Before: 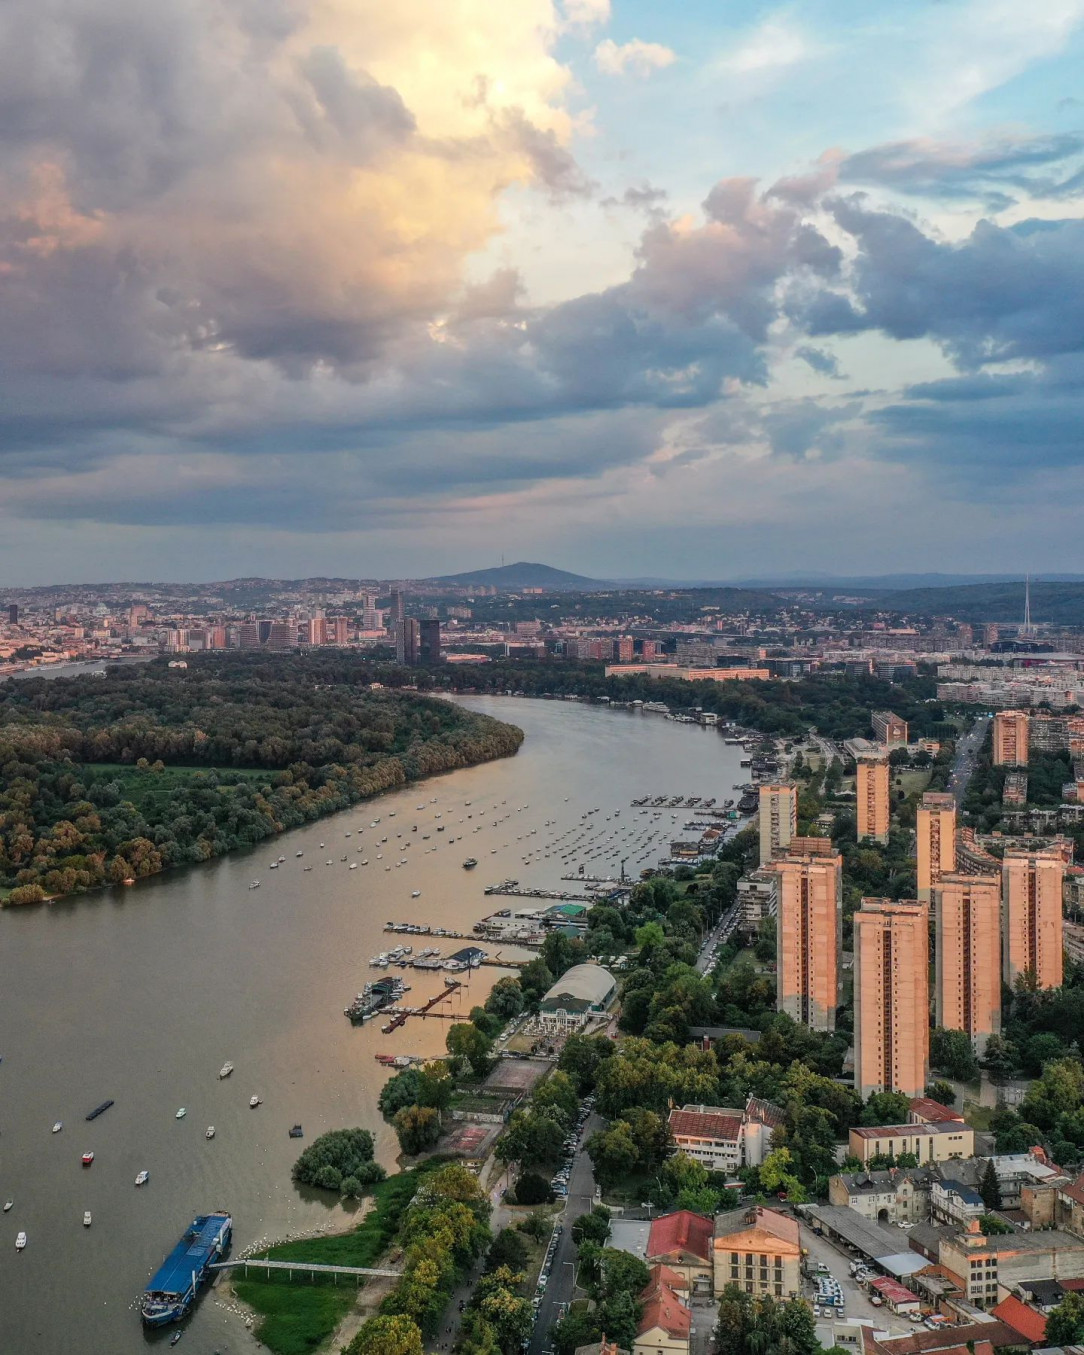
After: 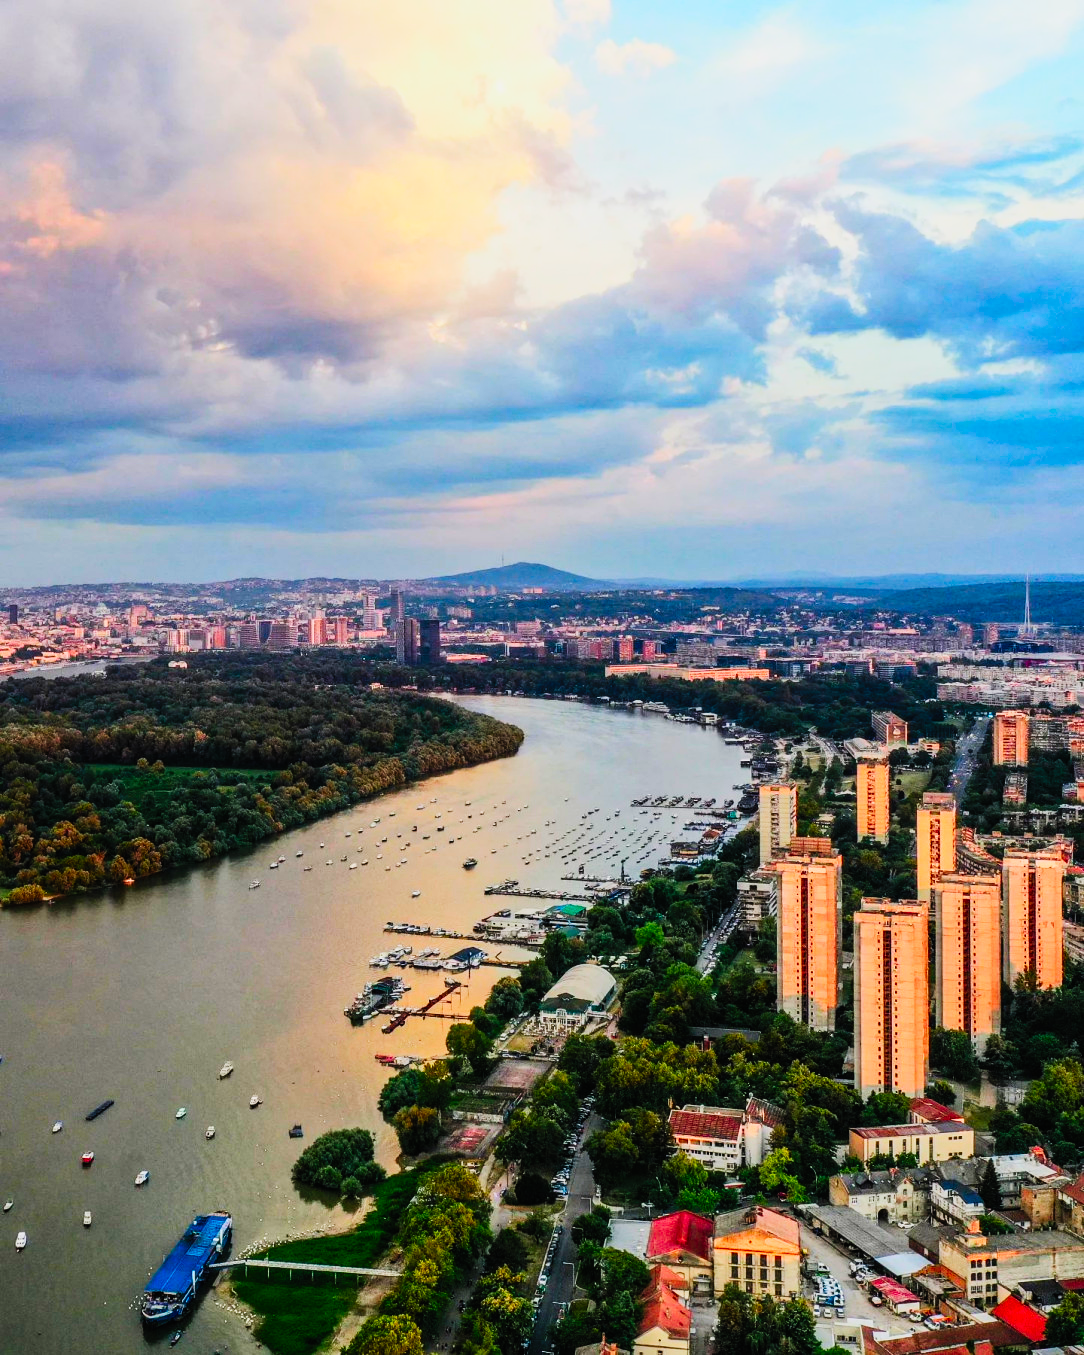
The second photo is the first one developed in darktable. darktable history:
contrast brightness saturation: contrast 0.2, brightness 0.2, saturation 0.8
sigmoid: contrast 1.81, skew -0.21, preserve hue 0%, red attenuation 0.1, red rotation 0.035, green attenuation 0.1, green rotation -0.017, blue attenuation 0.15, blue rotation -0.052, base primaries Rec2020
